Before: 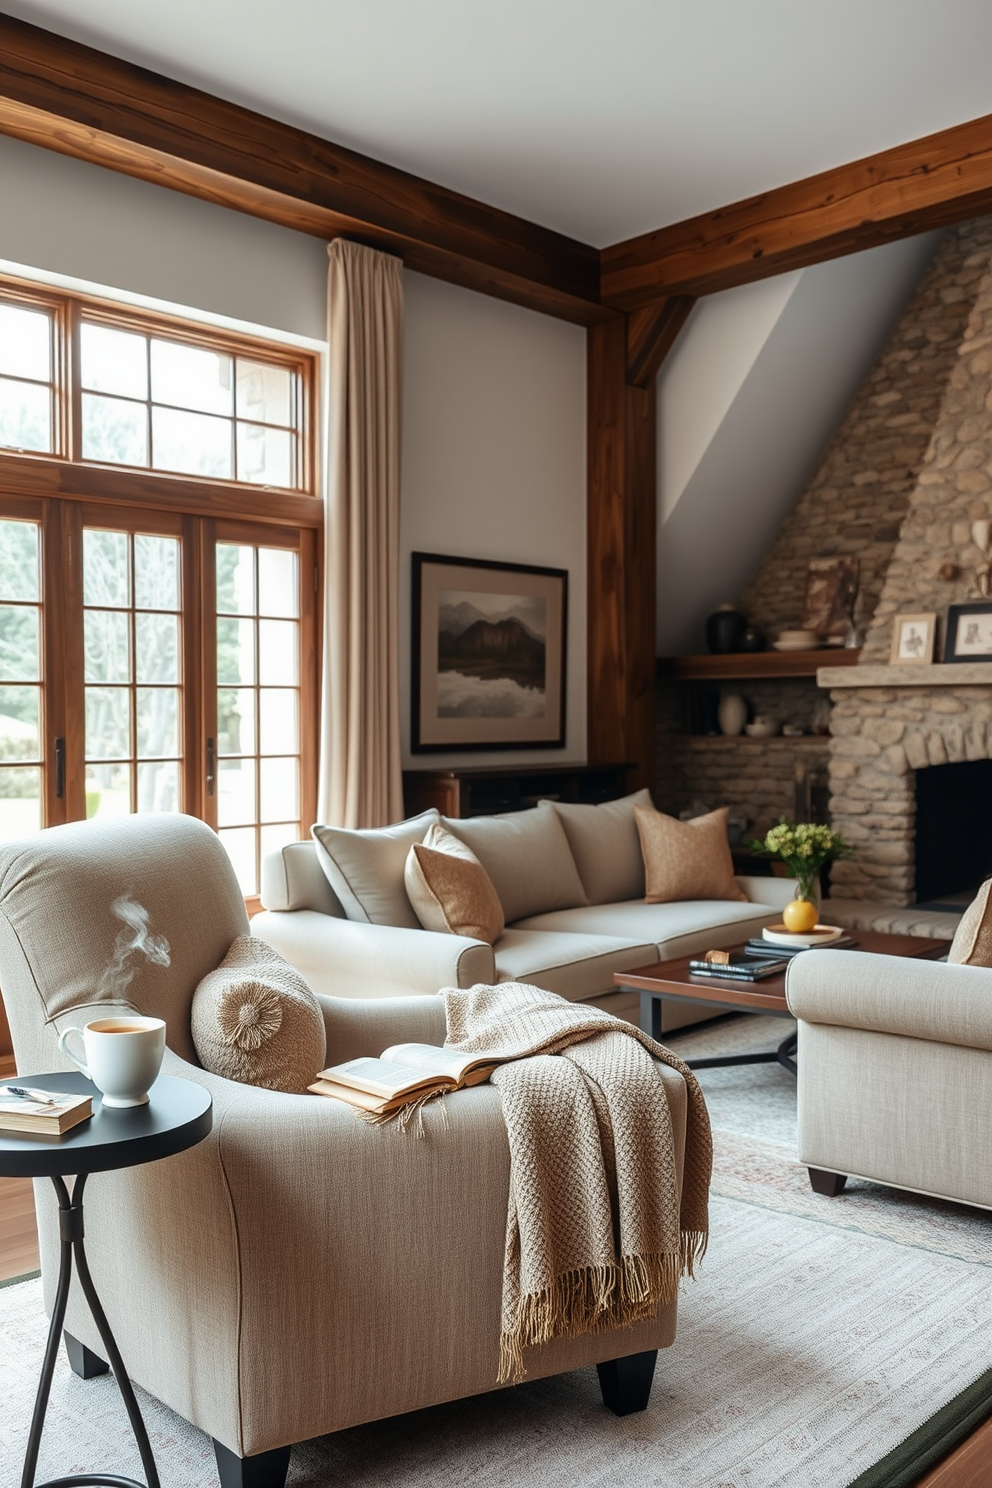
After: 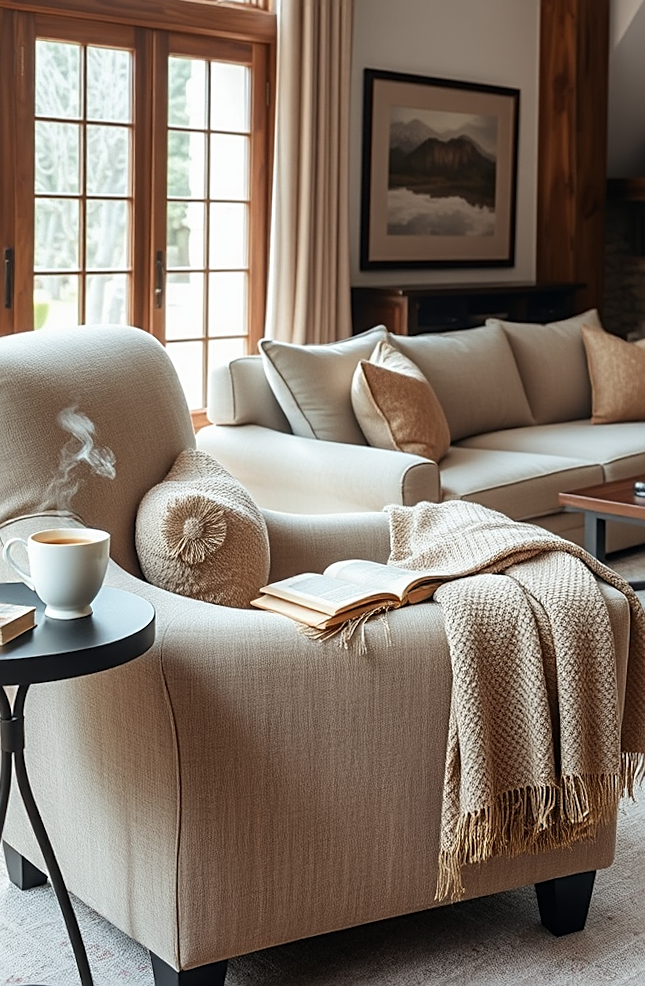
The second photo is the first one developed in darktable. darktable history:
crop and rotate: angle -0.989°, left 4.021%, top 31.995%, right 29.203%
sharpen: radius 2.148, amount 0.387, threshold 0.192
exposure: compensate exposure bias true, compensate highlight preservation false
tone equalizer: on, module defaults
